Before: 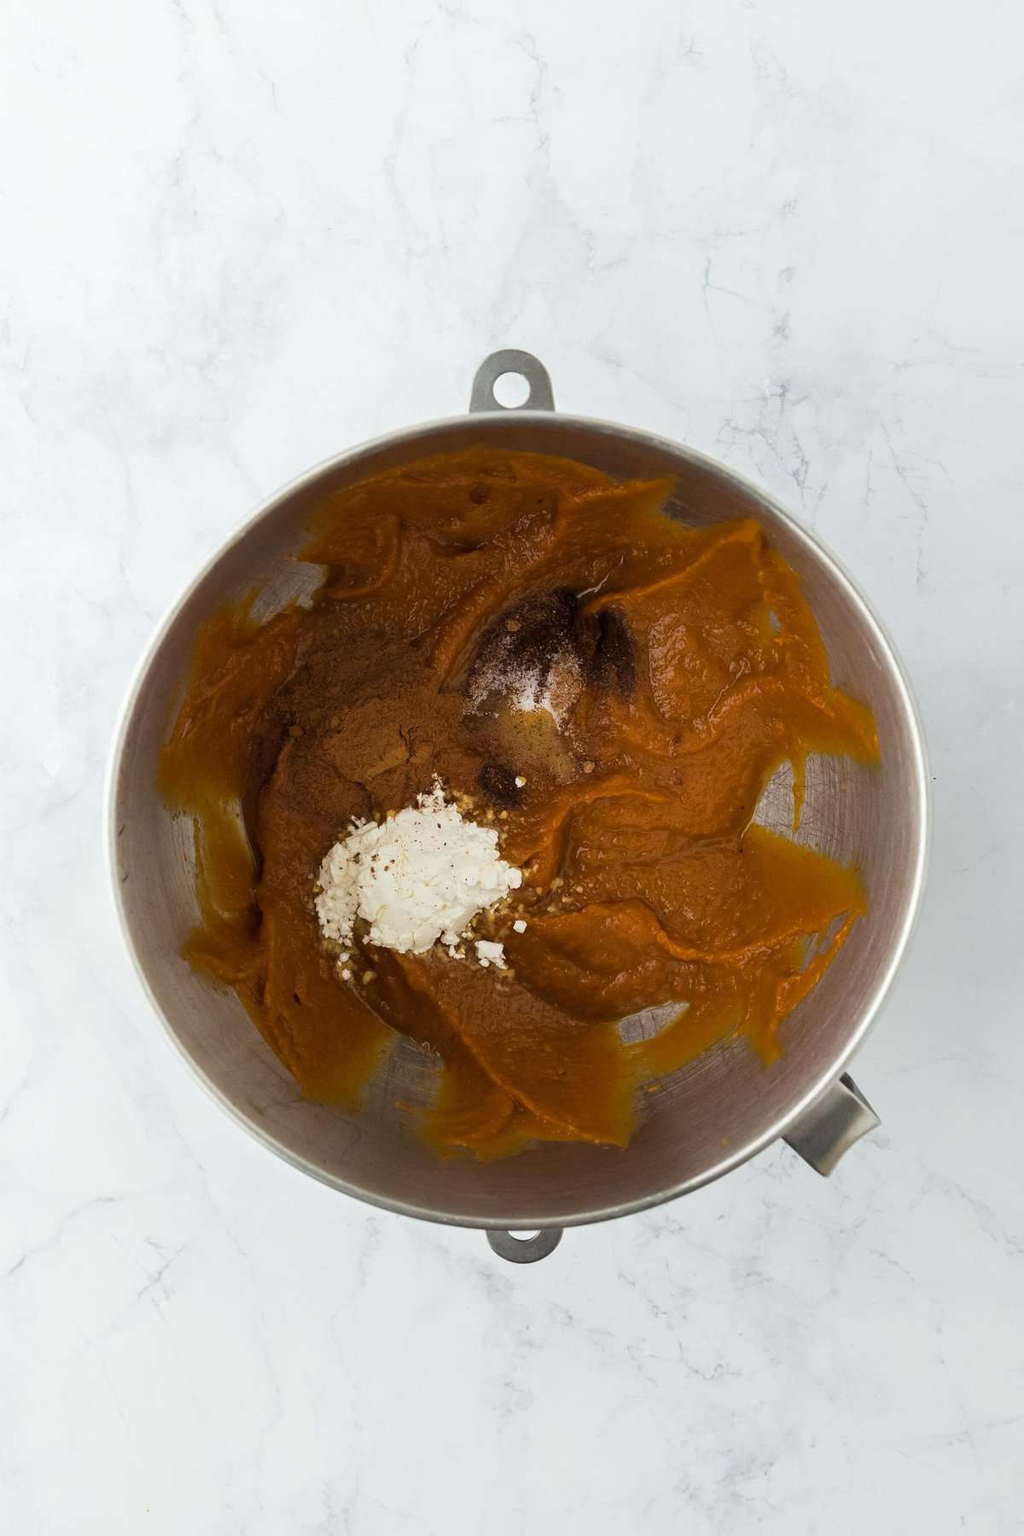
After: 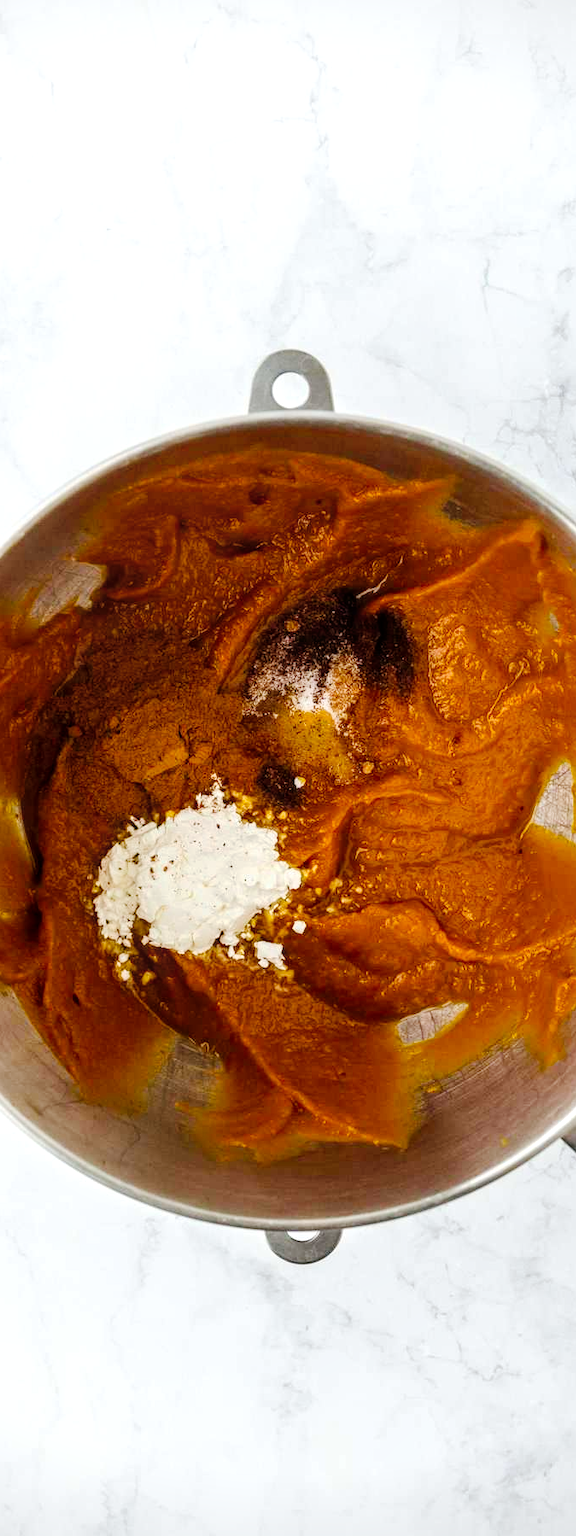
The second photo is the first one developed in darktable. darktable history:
tone curve: curves: ch0 [(0, 0) (0.003, 0.002) (0.011, 0.006) (0.025, 0.012) (0.044, 0.021) (0.069, 0.027) (0.1, 0.035) (0.136, 0.06) (0.177, 0.108) (0.224, 0.173) (0.277, 0.26) (0.335, 0.353) (0.399, 0.453) (0.468, 0.555) (0.543, 0.641) (0.623, 0.724) (0.709, 0.792) (0.801, 0.857) (0.898, 0.918) (1, 1)], preserve colors none
crop: left 21.622%, right 22.105%, bottom 0.013%
exposure: black level correction 0.001, exposure 0.298 EV, compensate highlight preservation false
local contrast: on, module defaults
vignetting: fall-off start 91.47%
color balance rgb: global offset › luminance 0.469%, perceptual saturation grading › global saturation 19.337%
